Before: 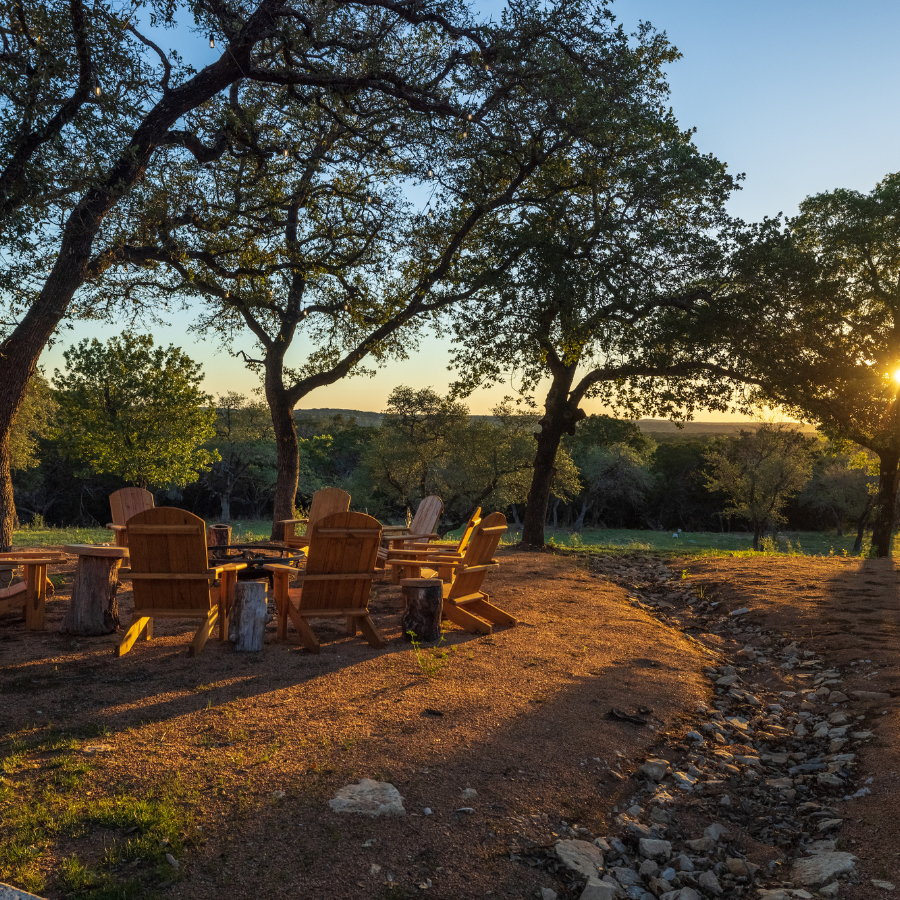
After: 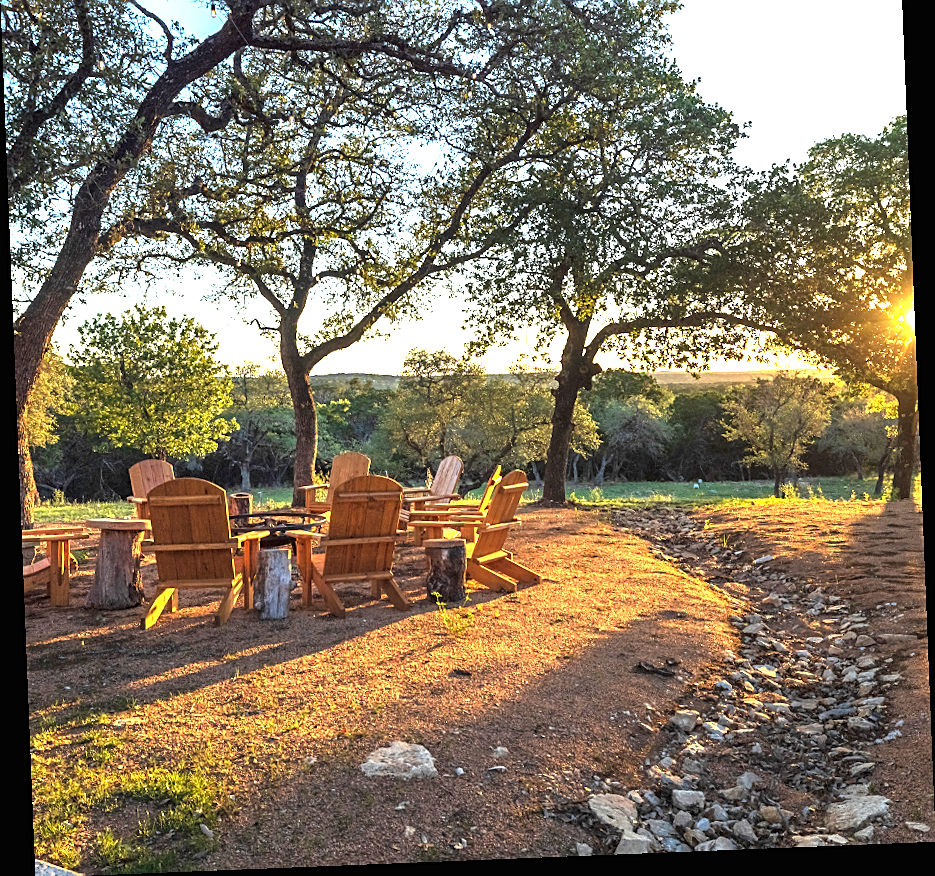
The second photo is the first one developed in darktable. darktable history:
crop and rotate: top 6.25%
rotate and perspective: rotation -2.29°, automatic cropping off
sharpen: on, module defaults
exposure: black level correction 0, exposure 2 EV, compensate highlight preservation false
